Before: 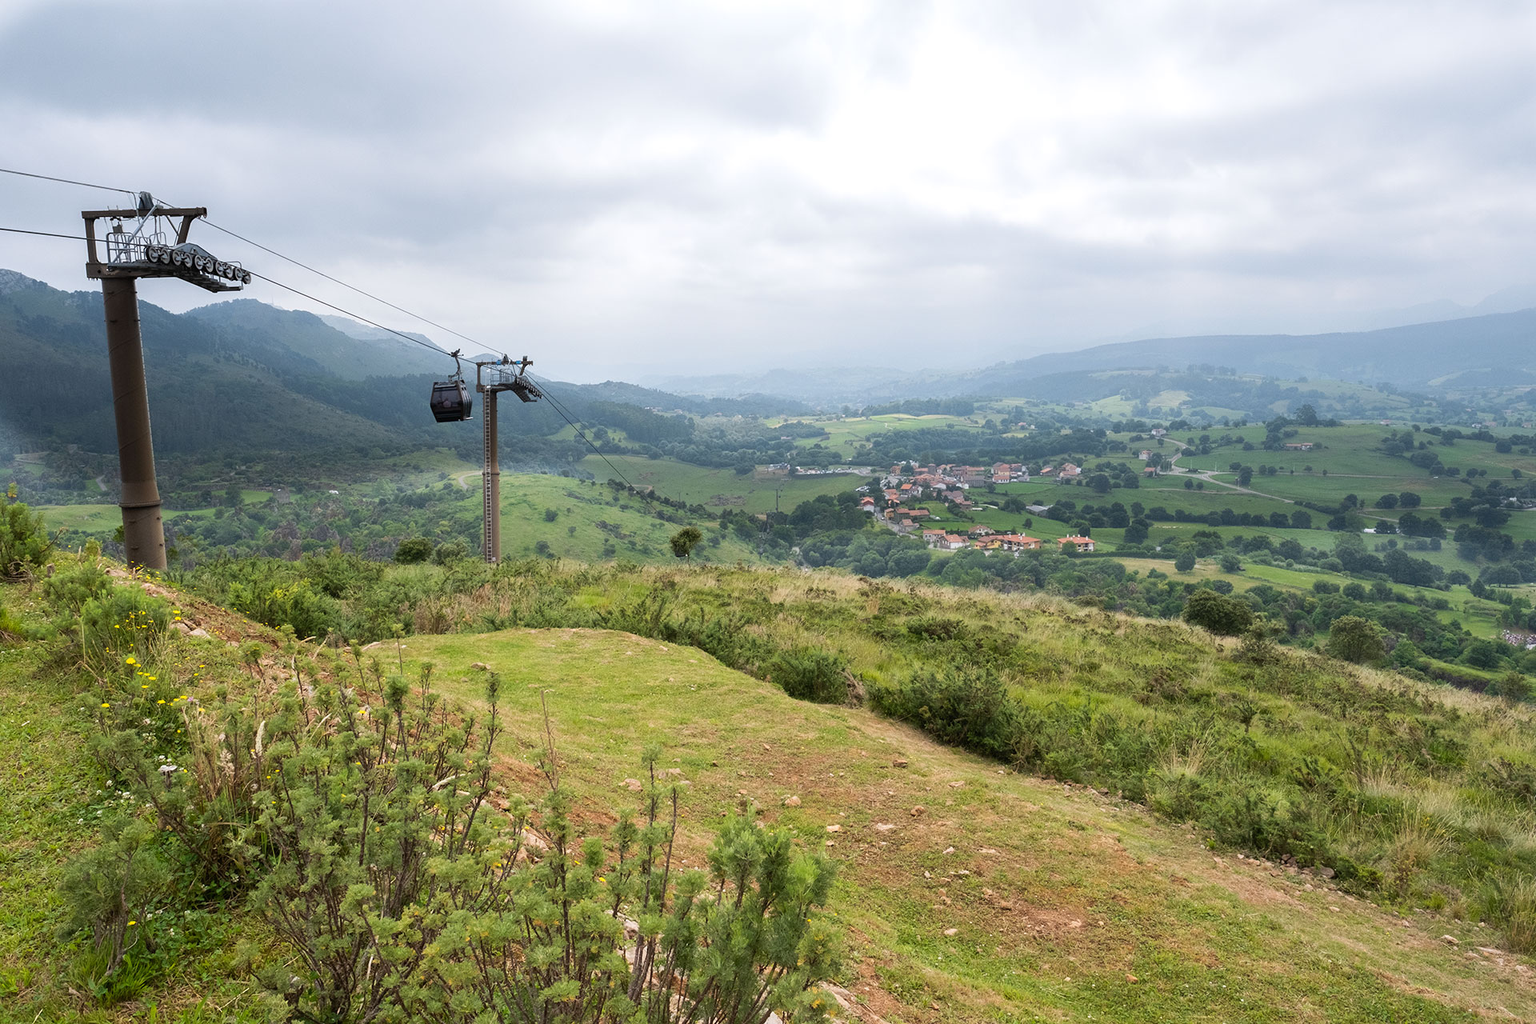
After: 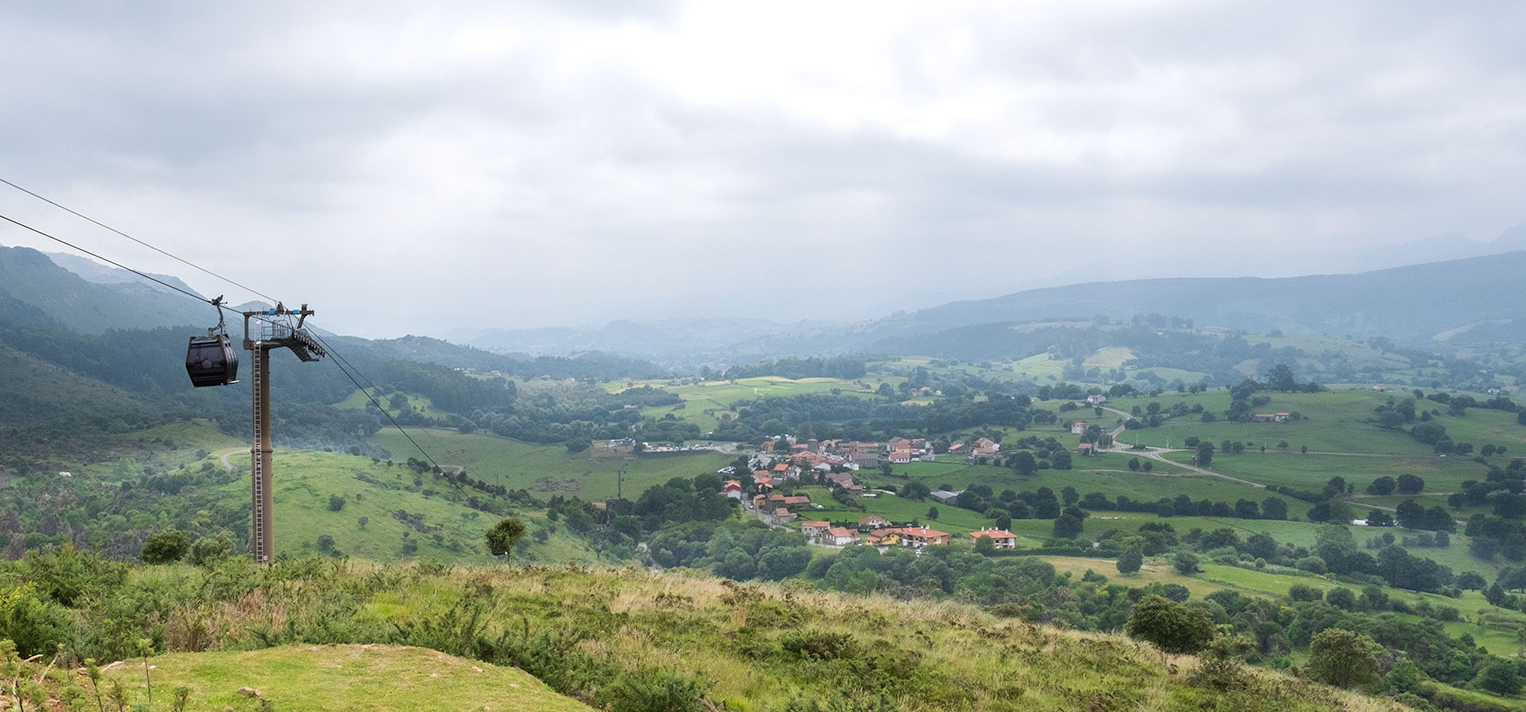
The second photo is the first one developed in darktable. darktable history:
crop: left 18.38%, top 11.092%, right 2.134%, bottom 33.217%
